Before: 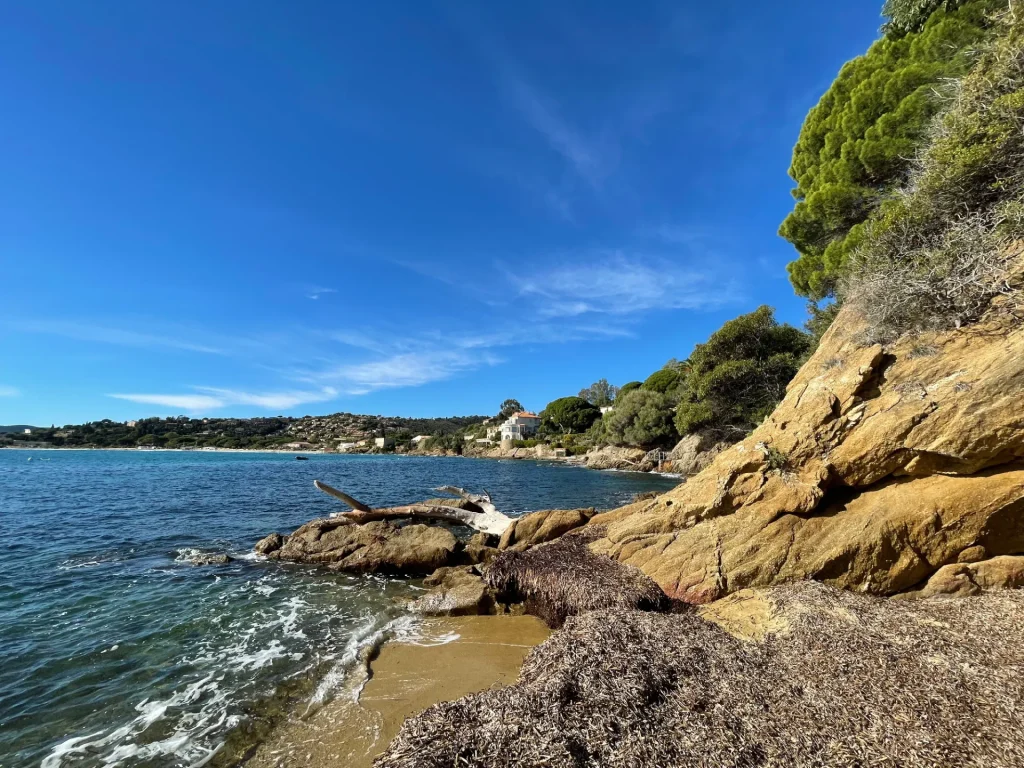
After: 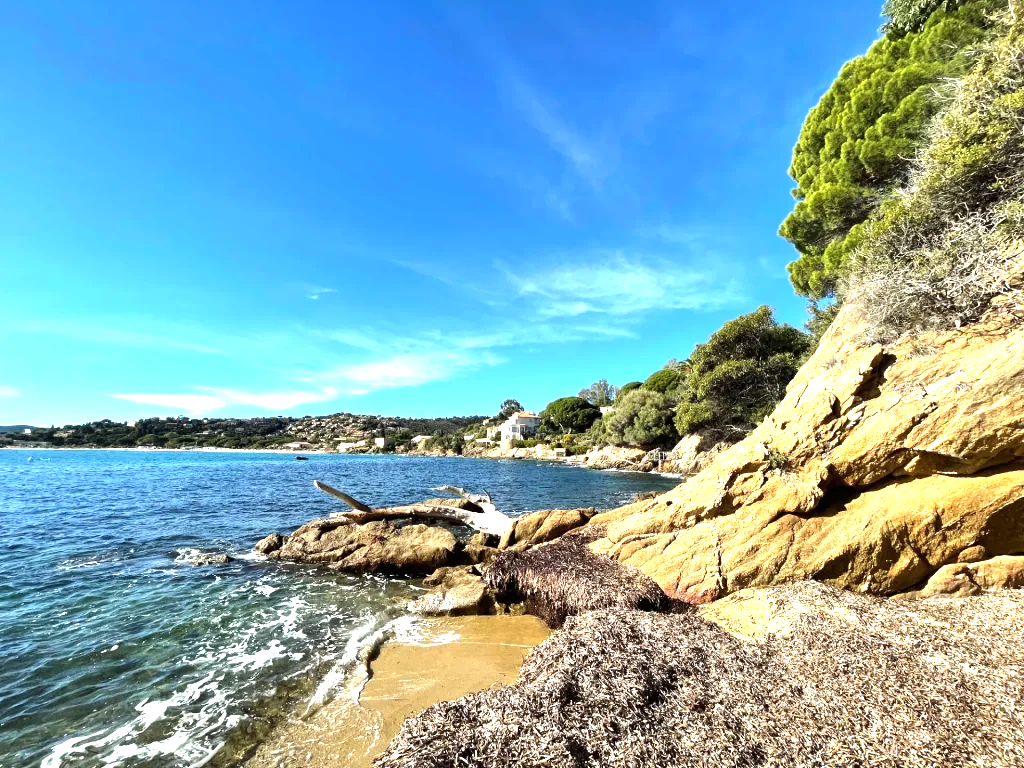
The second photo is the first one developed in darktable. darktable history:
tone equalizer: -8 EV -0.417 EV, -7 EV -0.389 EV, -6 EV -0.333 EV, -5 EV -0.222 EV, -3 EV 0.222 EV, -2 EV 0.333 EV, -1 EV 0.389 EV, +0 EV 0.417 EV, edges refinement/feathering 500, mask exposure compensation -1.57 EV, preserve details no
exposure: exposure 0.999 EV, compensate highlight preservation false
